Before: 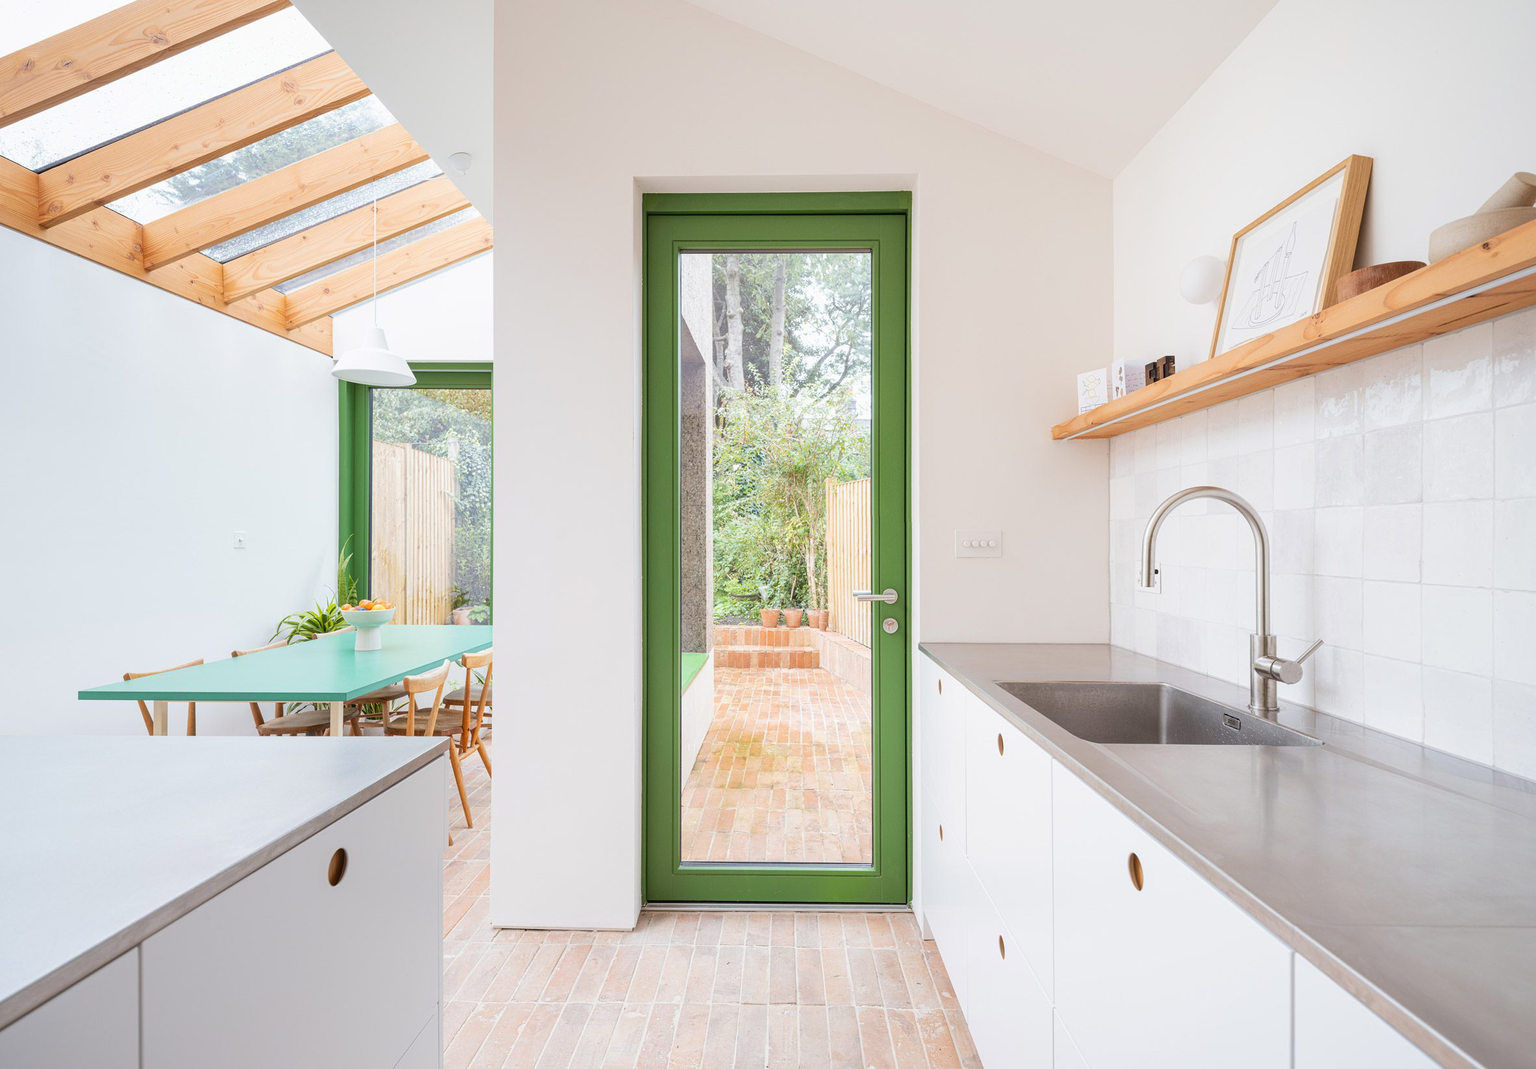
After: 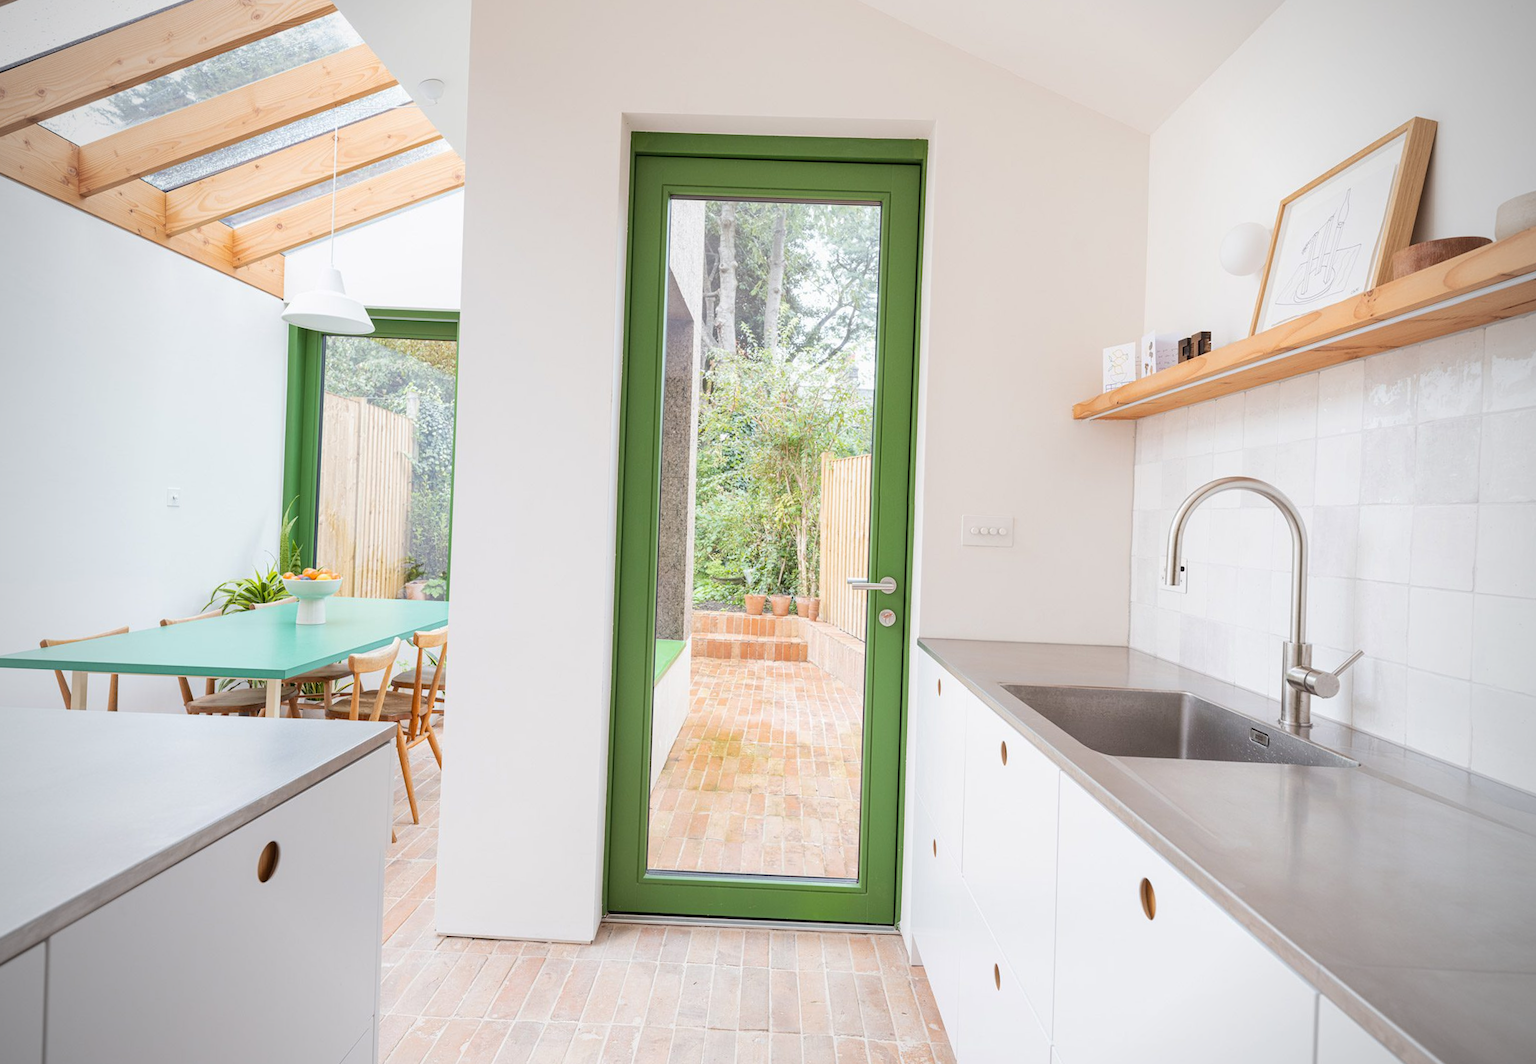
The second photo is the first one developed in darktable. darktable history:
crop and rotate: angle -2.07°, left 3.11%, top 4.355%, right 1.527%, bottom 0.725%
vignetting: on, module defaults
